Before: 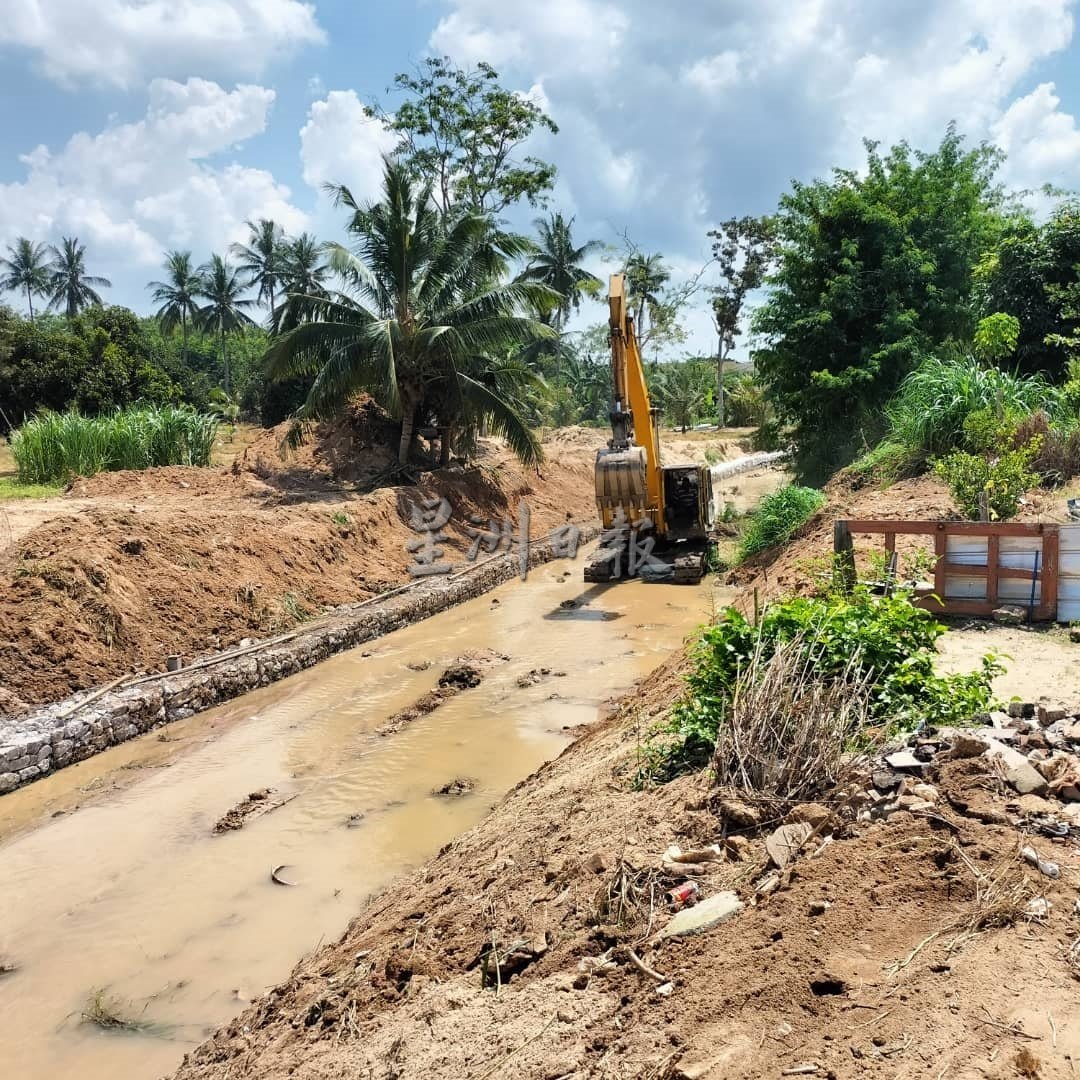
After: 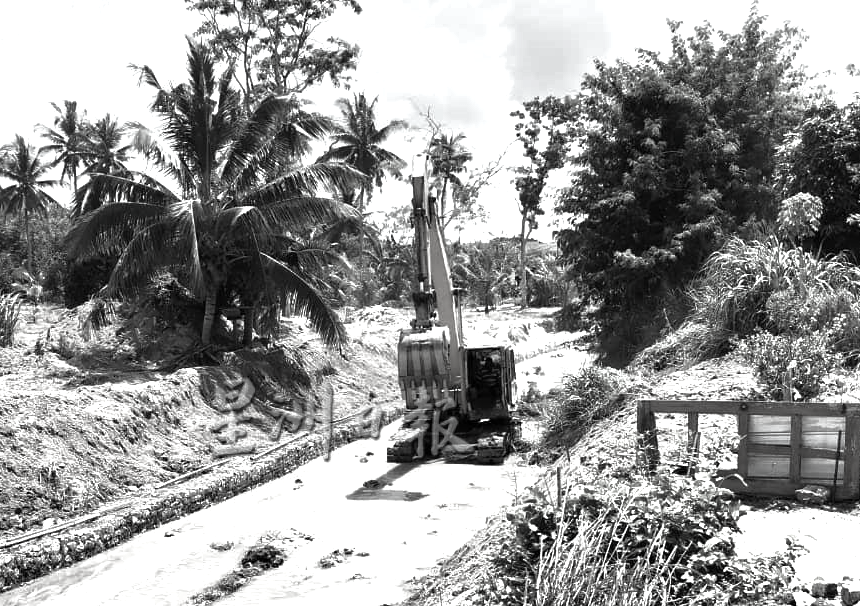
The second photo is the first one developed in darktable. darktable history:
crop: left 18.328%, top 11.122%, right 2.018%, bottom 32.719%
base curve: curves: ch0 [(0, 0) (0.595, 0.418) (1, 1)], preserve colors none
contrast brightness saturation: saturation -0.986
exposure: exposure 1 EV, compensate exposure bias true, compensate highlight preservation false
color zones: curves: ch0 [(0, 0.497) (0.143, 0.5) (0.286, 0.5) (0.429, 0.483) (0.571, 0.116) (0.714, -0.006) (0.857, 0.28) (1, 0.497)]
color balance rgb: shadows lift › luminance -21.591%, shadows lift › chroma 9.1%, shadows lift › hue 282.83°, highlights gain › chroma 4.049%, highlights gain › hue 199.73°, linear chroma grading › global chroma 15.591%, perceptual saturation grading › global saturation 34.622%, perceptual saturation grading › highlights -25.251%, perceptual saturation grading › shadows 49.322%
